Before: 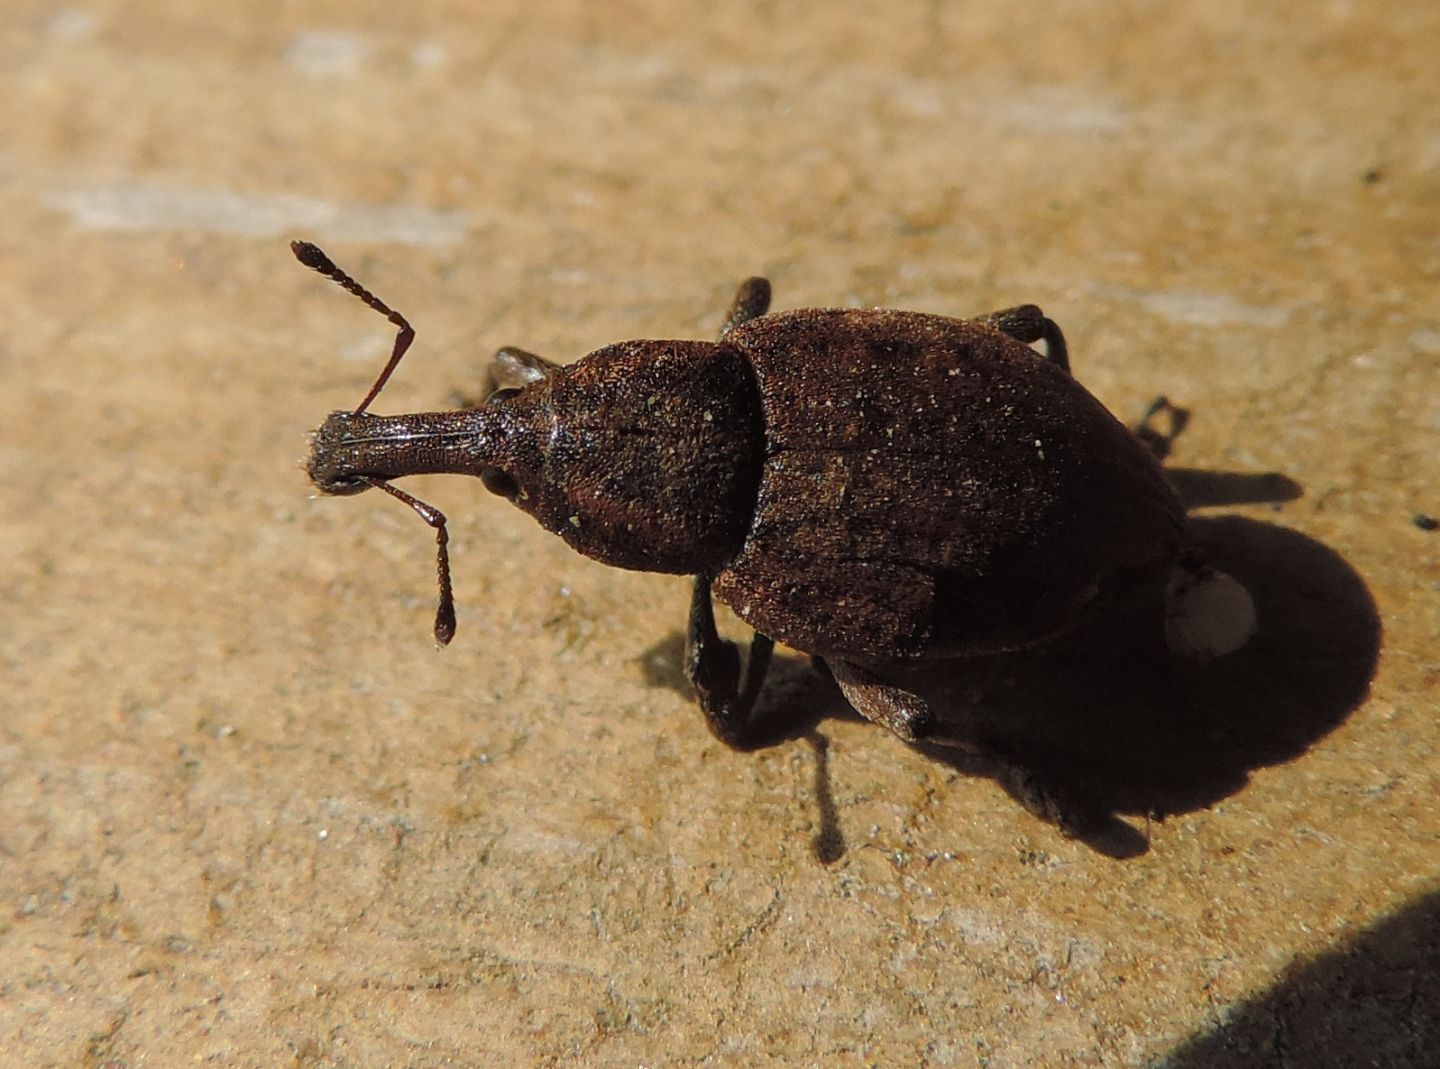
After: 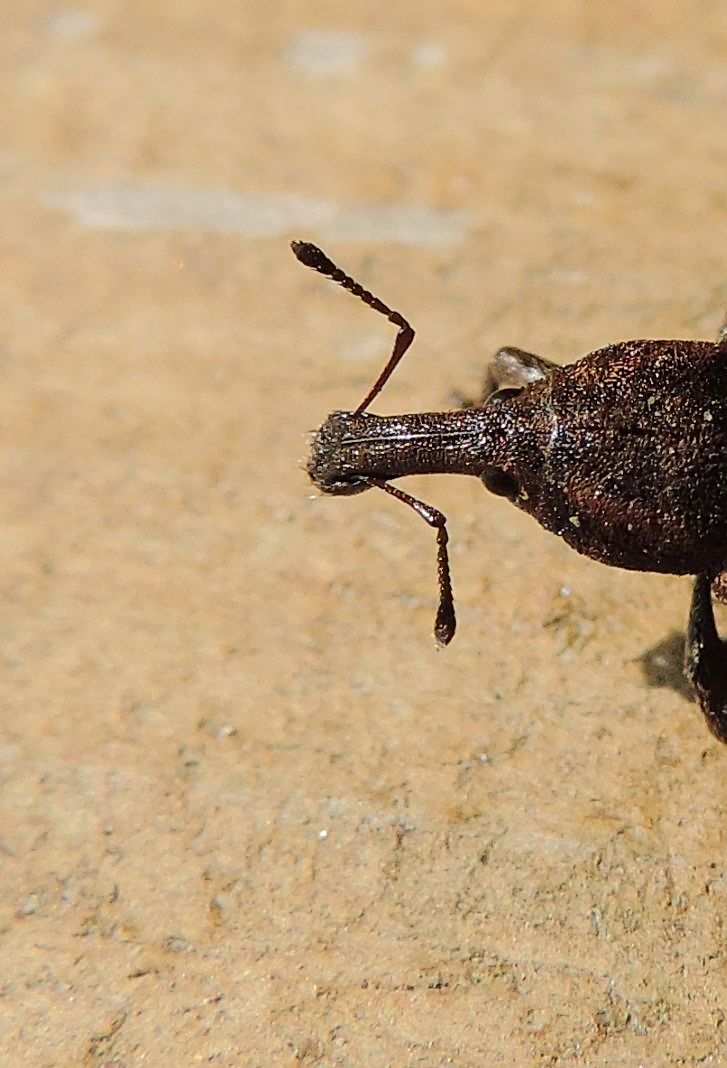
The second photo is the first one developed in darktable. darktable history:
tone curve: curves: ch0 [(0, 0) (0.003, 0.009) (0.011, 0.013) (0.025, 0.022) (0.044, 0.039) (0.069, 0.055) (0.1, 0.077) (0.136, 0.113) (0.177, 0.158) (0.224, 0.213) (0.277, 0.289) (0.335, 0.367) (0.399, 0.451) (0.468, 0.532) (0.543, 0.615) (0.623, 0.696) (0.709, 0.755) (0.801, 0.818) (0.898, 0.893) (1, 1)], color space Lab, independent channels, preserve colors none
sharpen: on, module defaults
crop and rotate: left 0.043%, top 0%, right 49.423%
